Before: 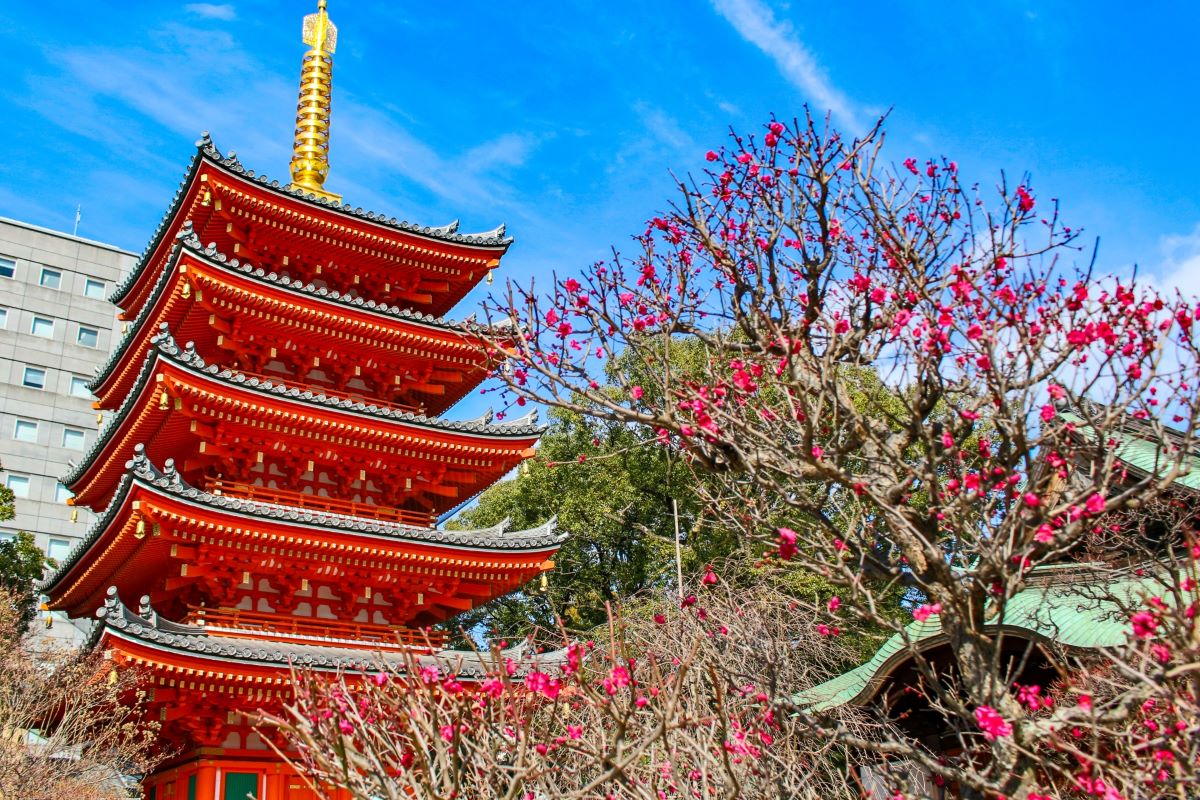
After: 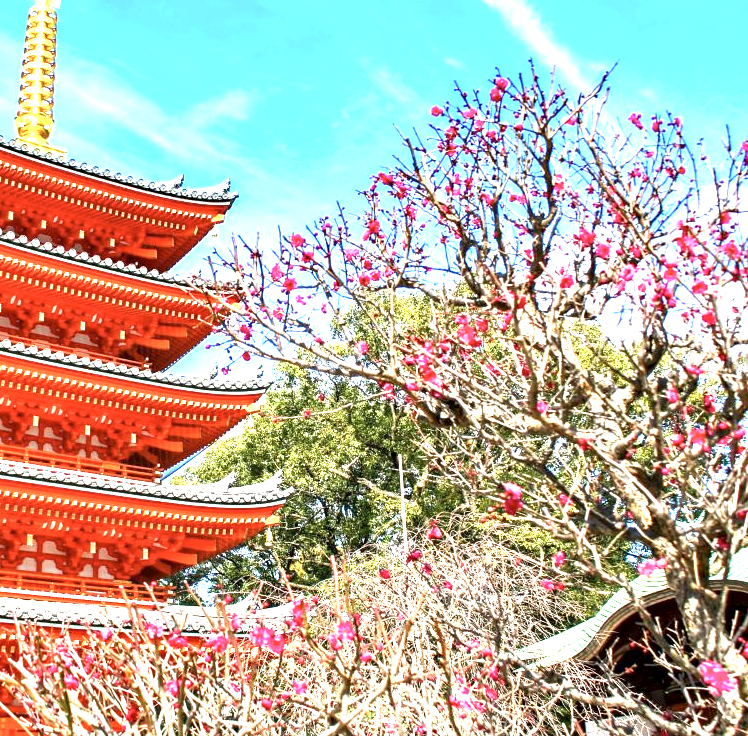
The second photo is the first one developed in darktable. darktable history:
crop and rotate: left 22.918%, top 5.629%, right 14.711%, bottom 2.247%
exposure: black level correction 0.001, exposure 1.735 EV, compensate highlight preservation false
contrast brightness saturation: saturation -0.17
contrast equalizer: octaves 7, y [[0.524 ×6], [0.512 ×6], [0.379 ×6], [0 ×6], [0 ×6]]
